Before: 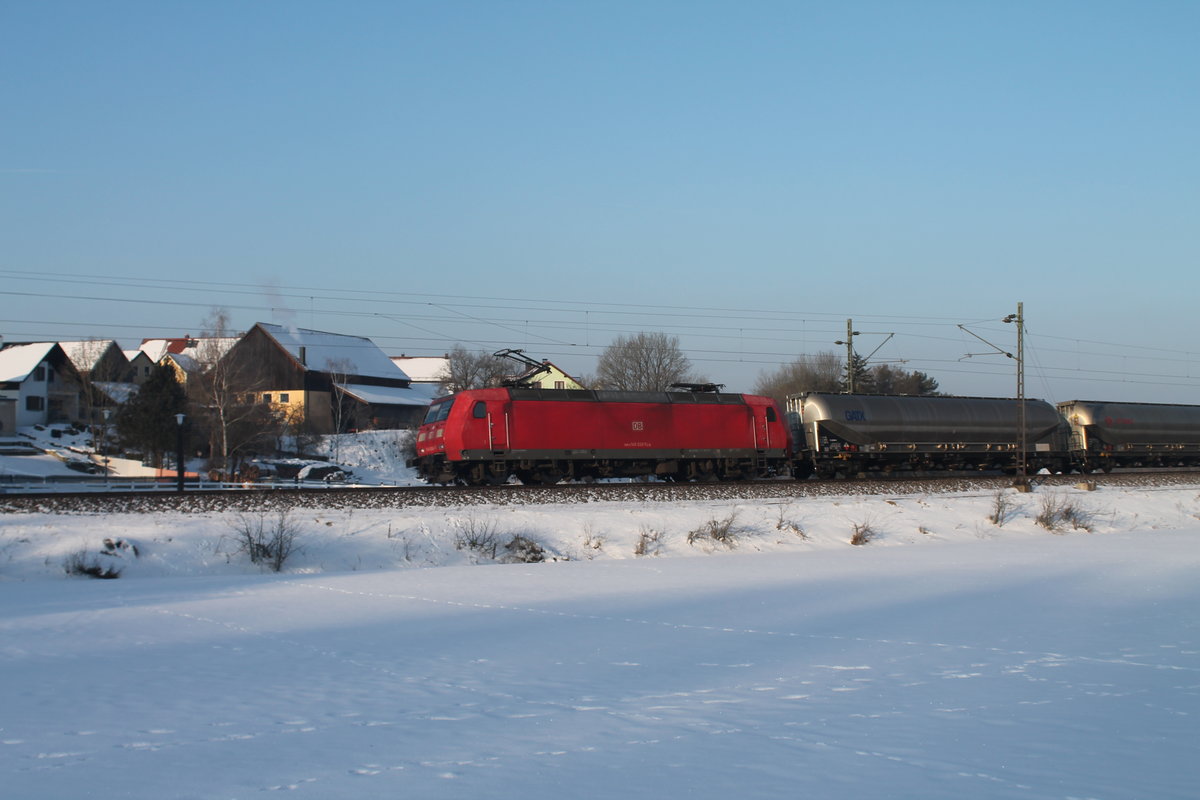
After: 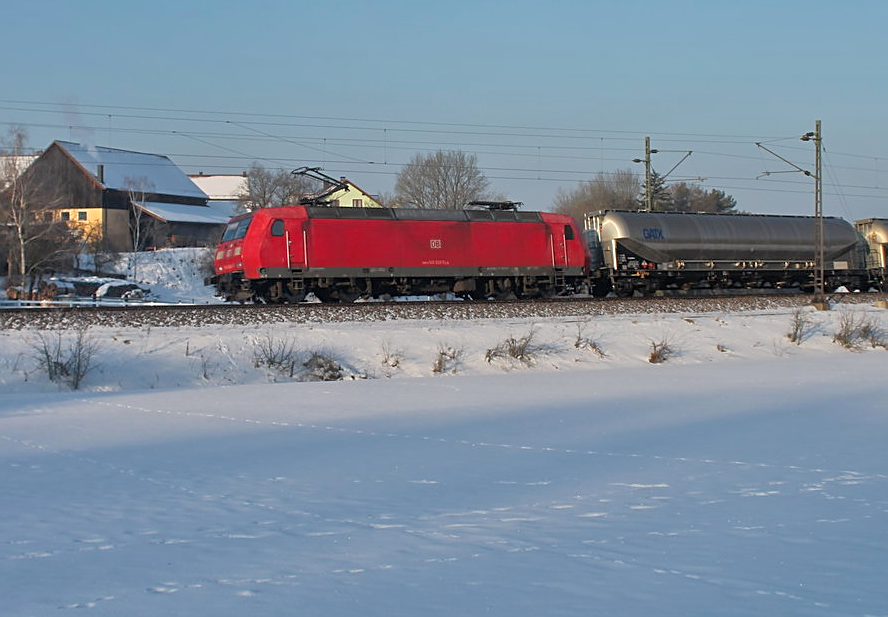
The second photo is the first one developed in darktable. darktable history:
tone equalizer: -7 EV 0.15 EV, -6 EV 0.6 EV, -5 EV 1.15 EV, -4 EV 1.33 EV, -3 EV 1.15 EV, -2 EV 0.6 EV, -1 EV 0.15 EV, mask exposure compensation -0.5 EV
crop: left 16.871%, top 22.857%, right 9.116%
shadows and highlights: radius 121.13, shadows 21.4, white point adjustment -9.72, highlights -14.39, soften with gaussian
sharpen: on, module defaults
